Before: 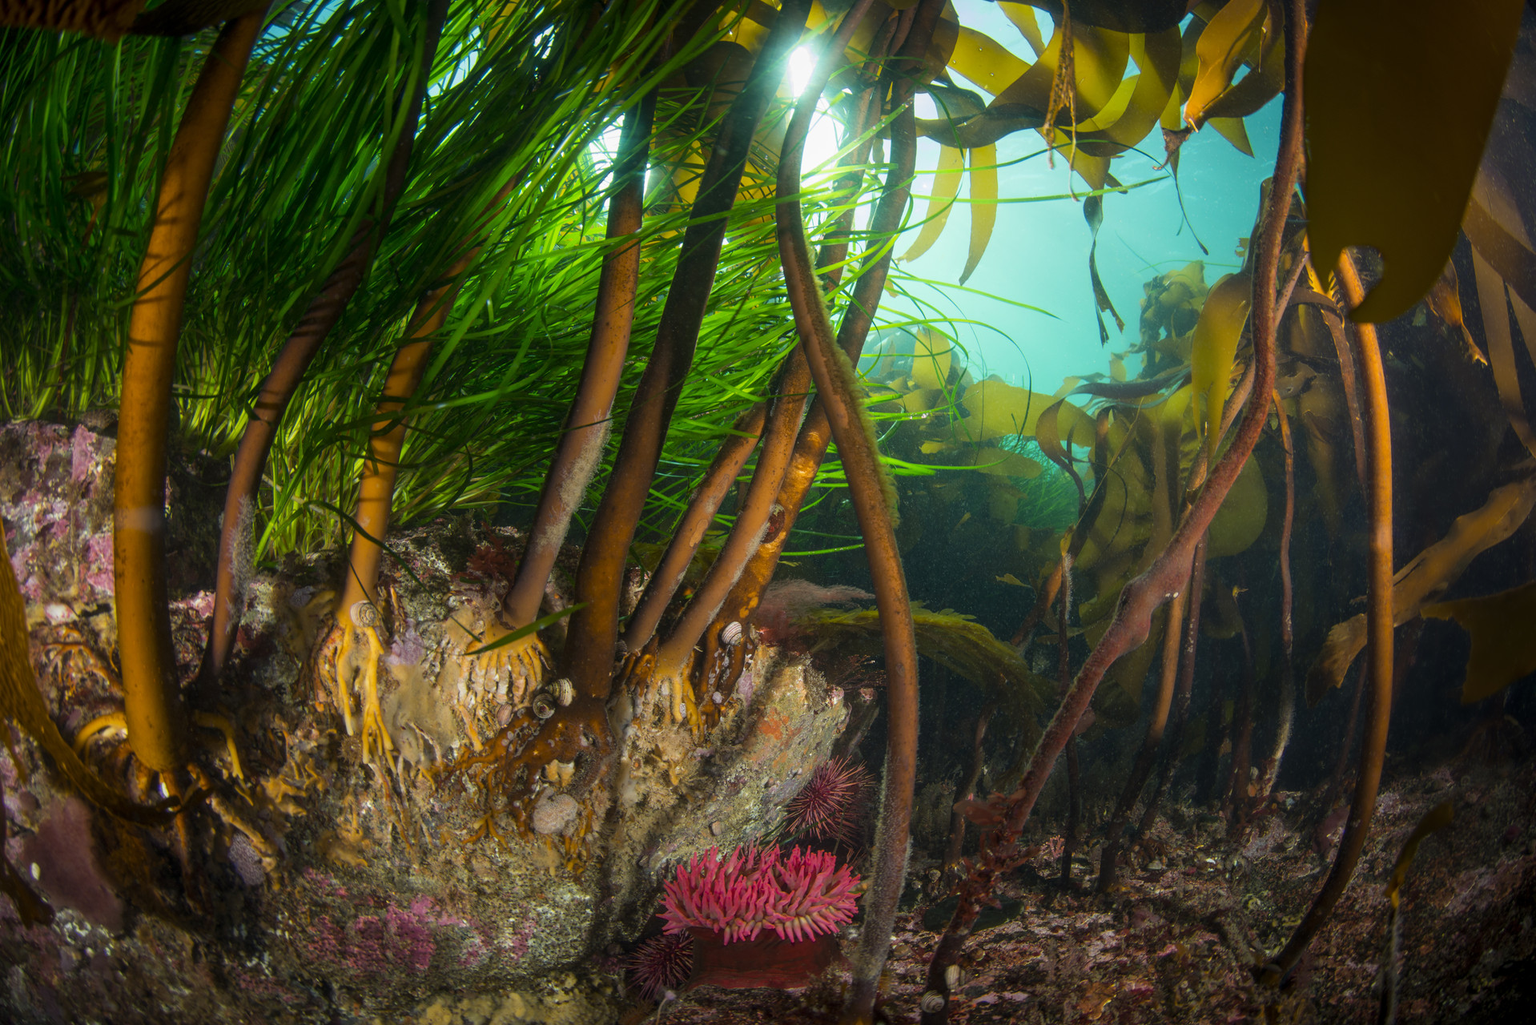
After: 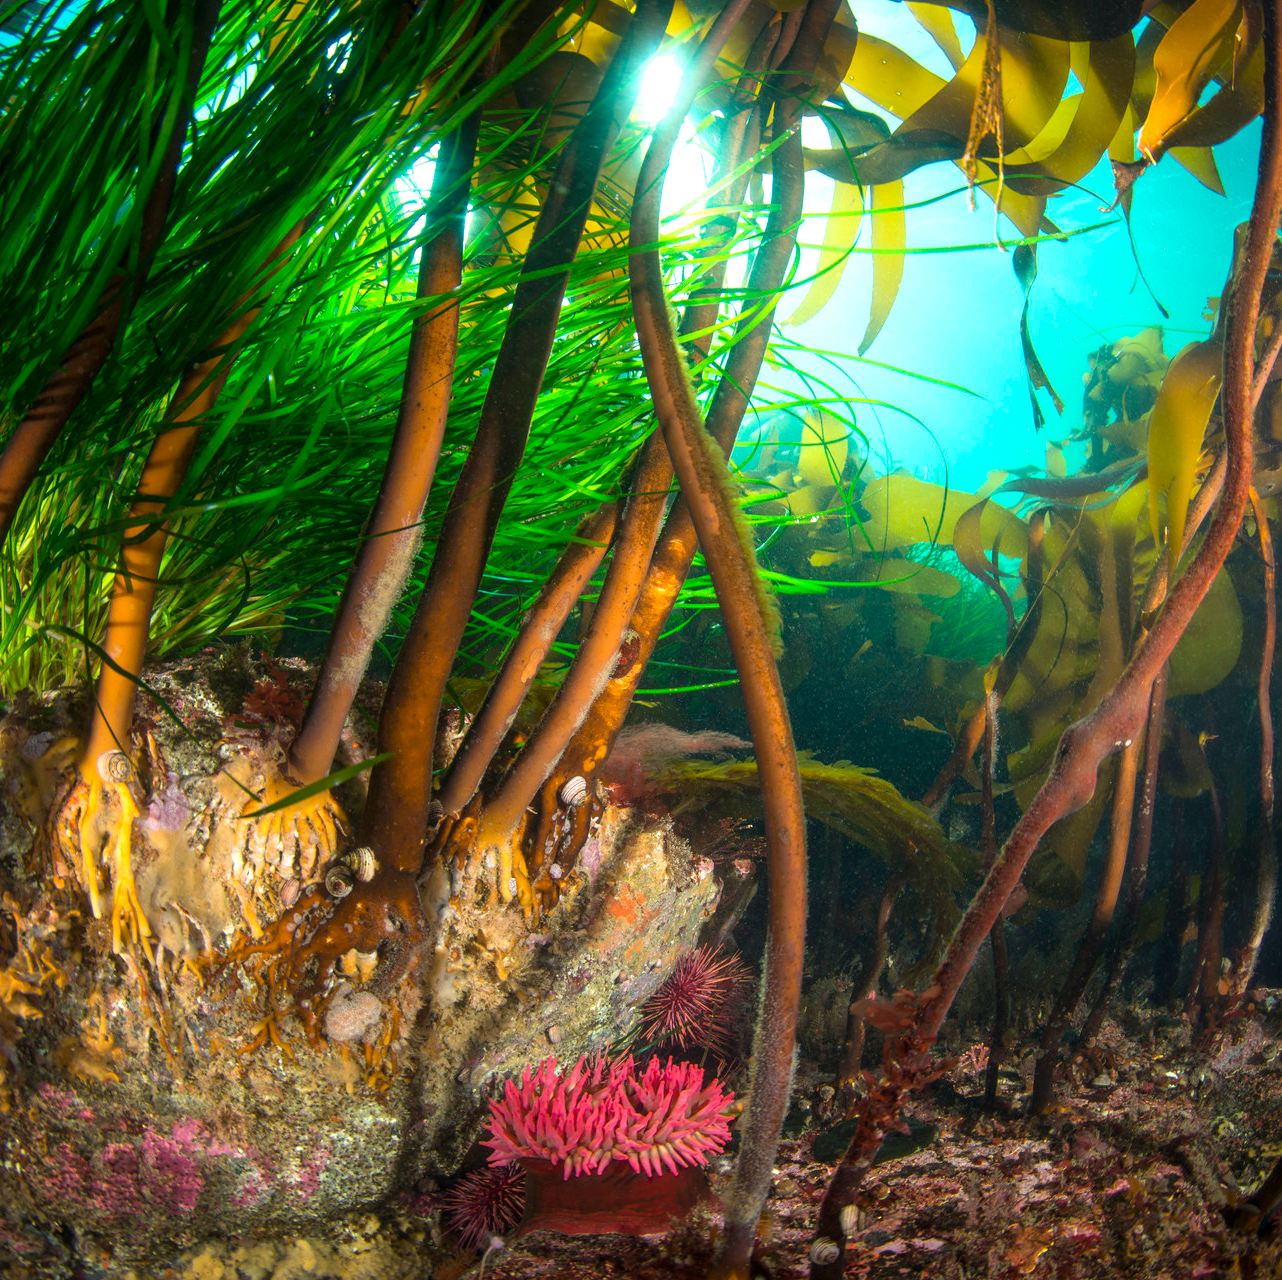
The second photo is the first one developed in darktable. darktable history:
exposure: black level correction 0, exposure 0.7 EV, compensate exposure bias true, compensate highlight preservation false
crop and rotate: left 17.732%, right 15.423%
